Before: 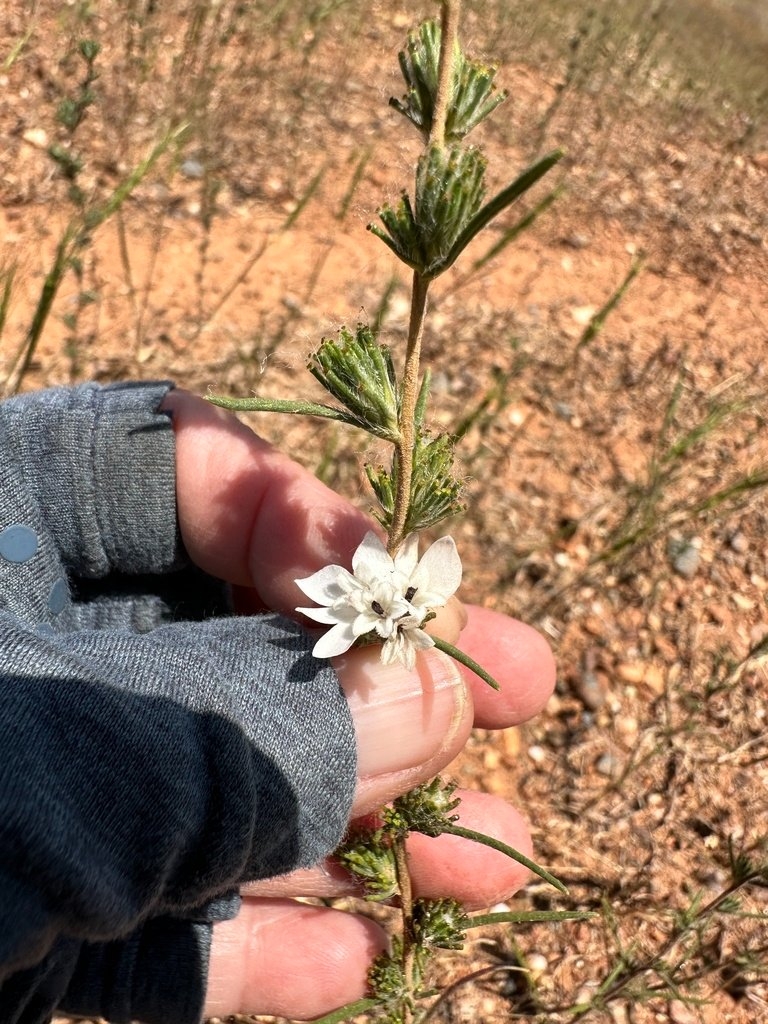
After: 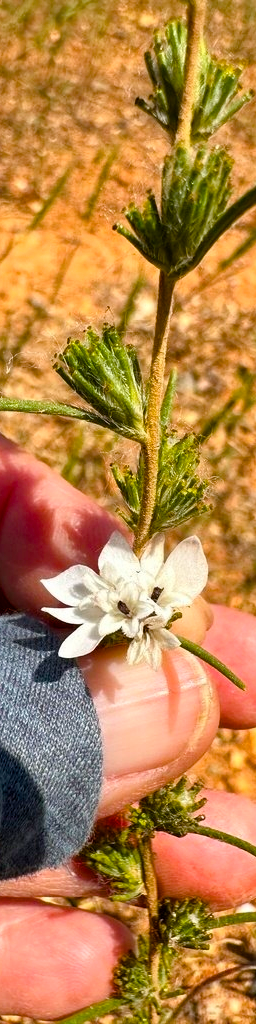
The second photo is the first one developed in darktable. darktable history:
color balance rgb: linear chroma grading › shadows 31.434%, linear chroma grading › global chroma -1.347%, linear chroma grading › mid-tones 3.748%, perceptual saturation grading › global saturation 36.537%, global vibrance 20.65%
crop: left 33.107%, right 33.469%
